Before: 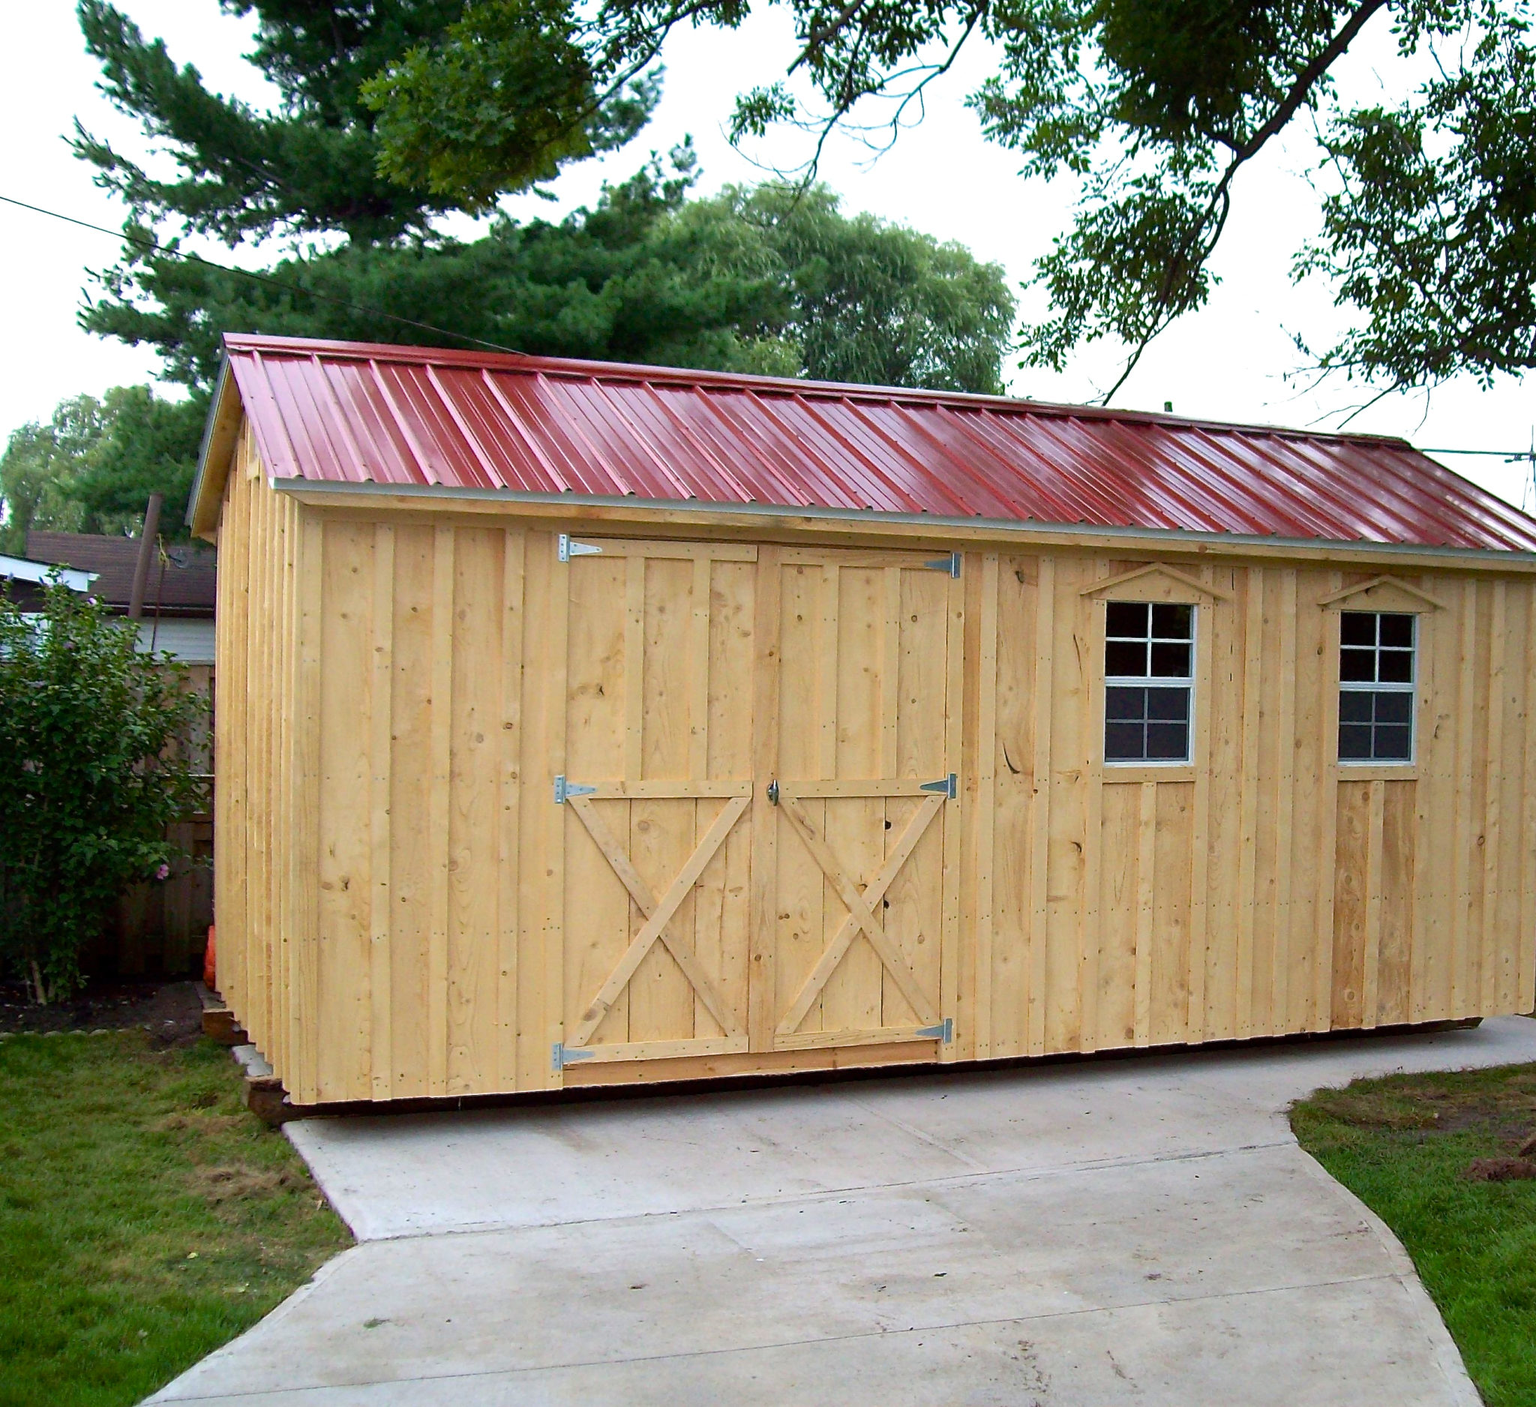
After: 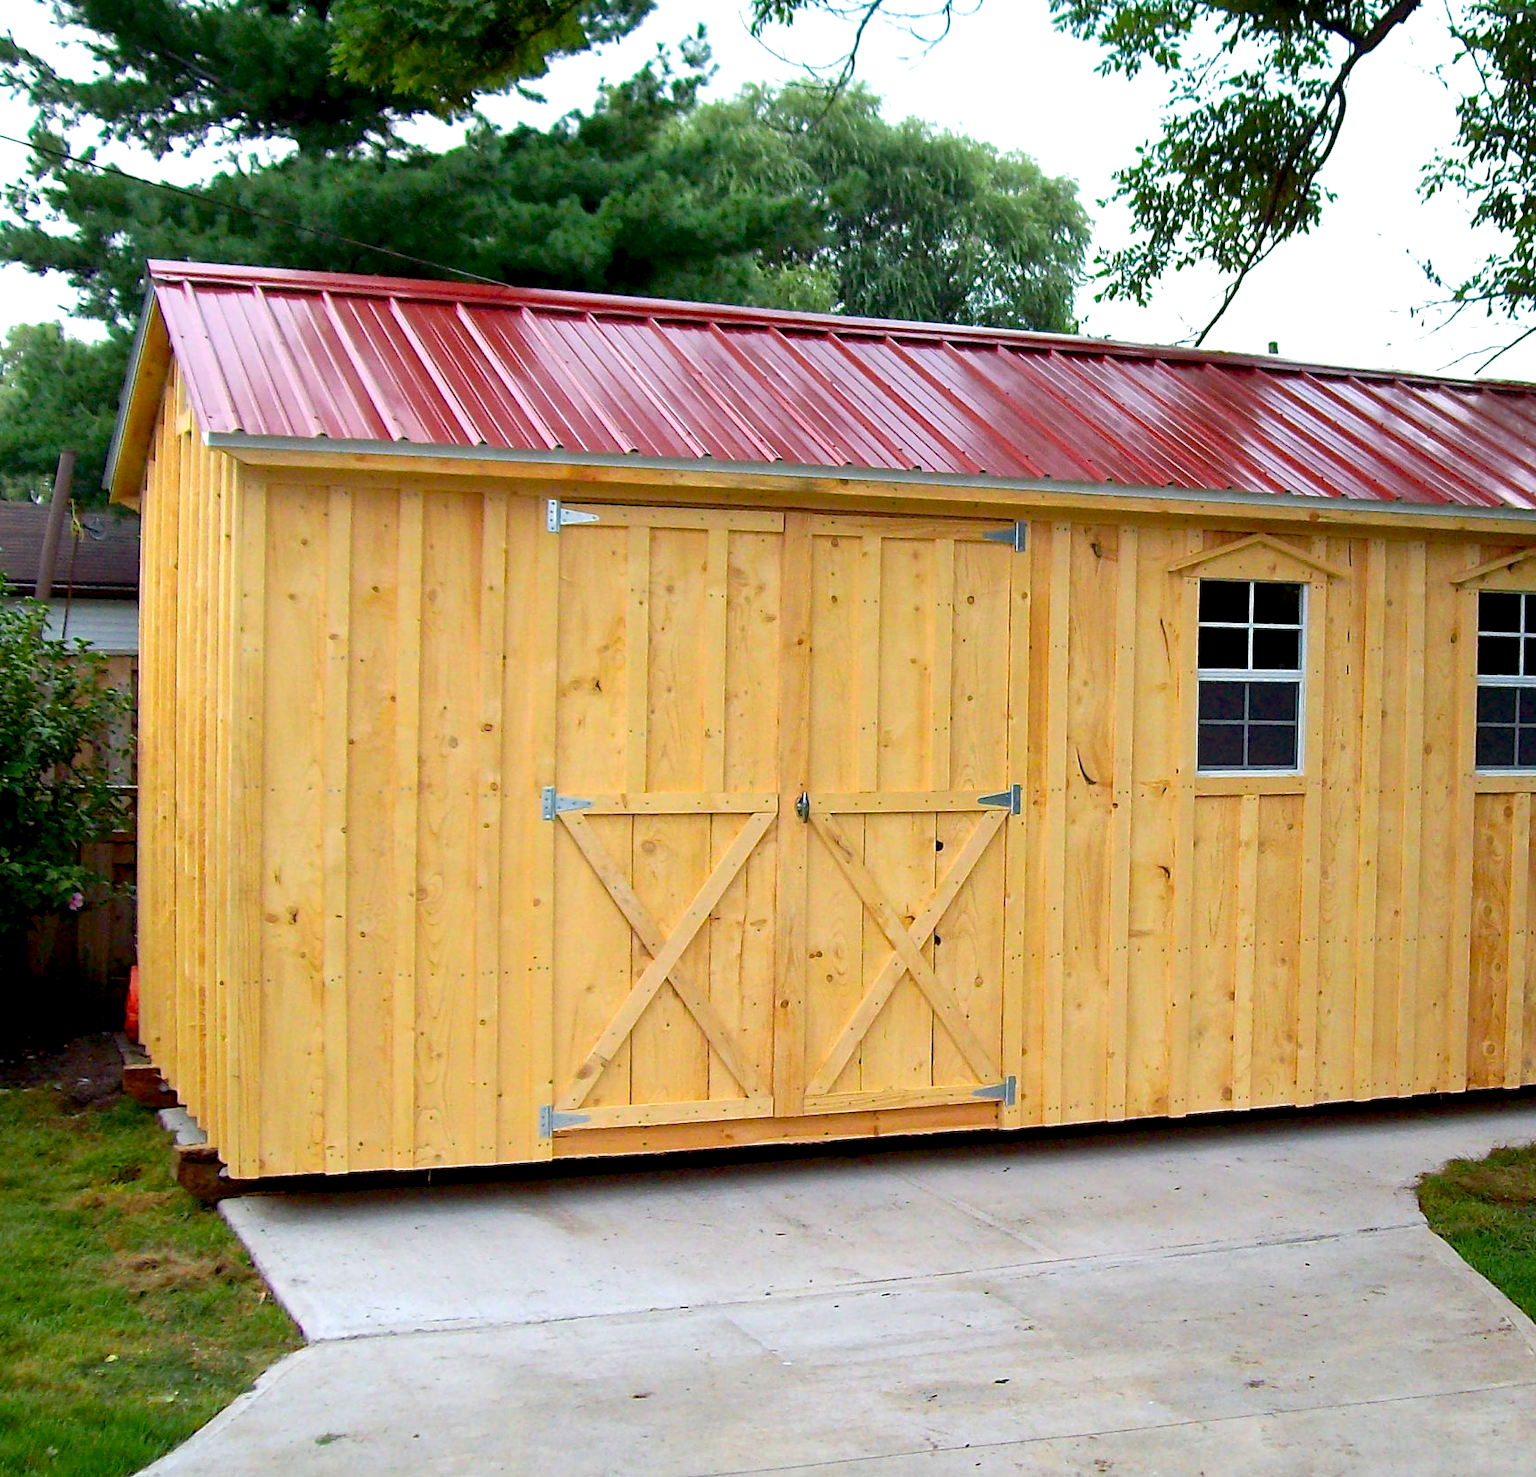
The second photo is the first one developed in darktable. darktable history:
exposure: black level correction 0.007, exposure 0.159 EV, compensate highlight preservation false
crop: left 6.446%, top 8.188%, right 9.538%, bottom 3.548%
color zones: curves: ch0 [(0.224, 0.526) (0.75, 0.5)]; ch1 [(0.055, 0.526) (0.224, 0.761) (0.377, 0.526) (0.75, 0.5)]
